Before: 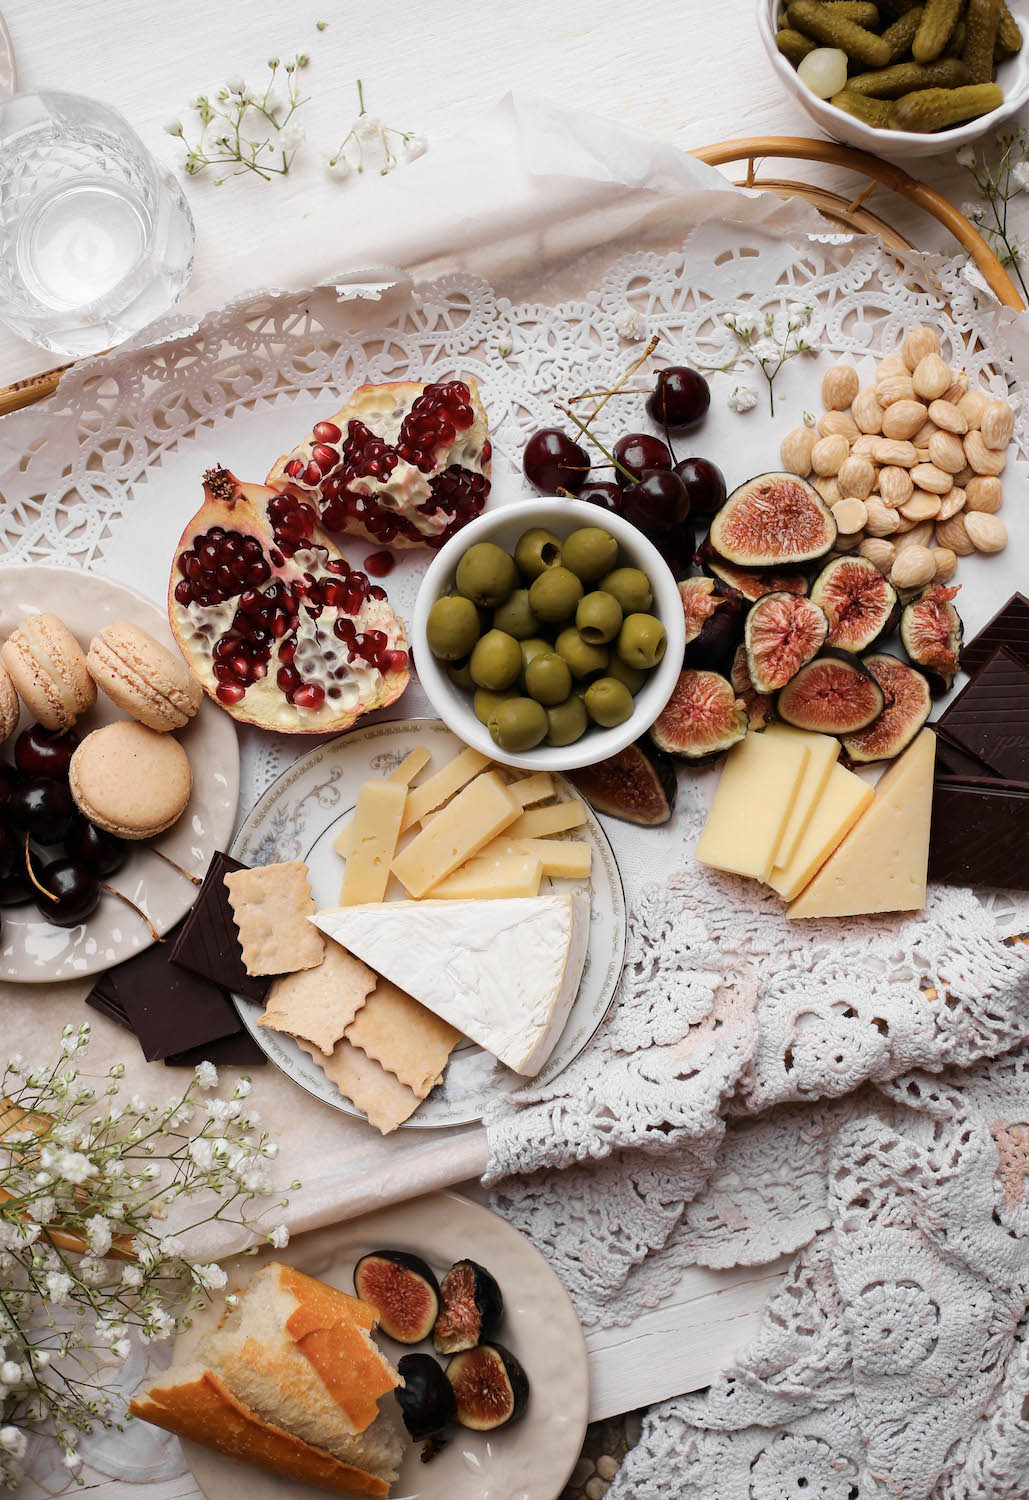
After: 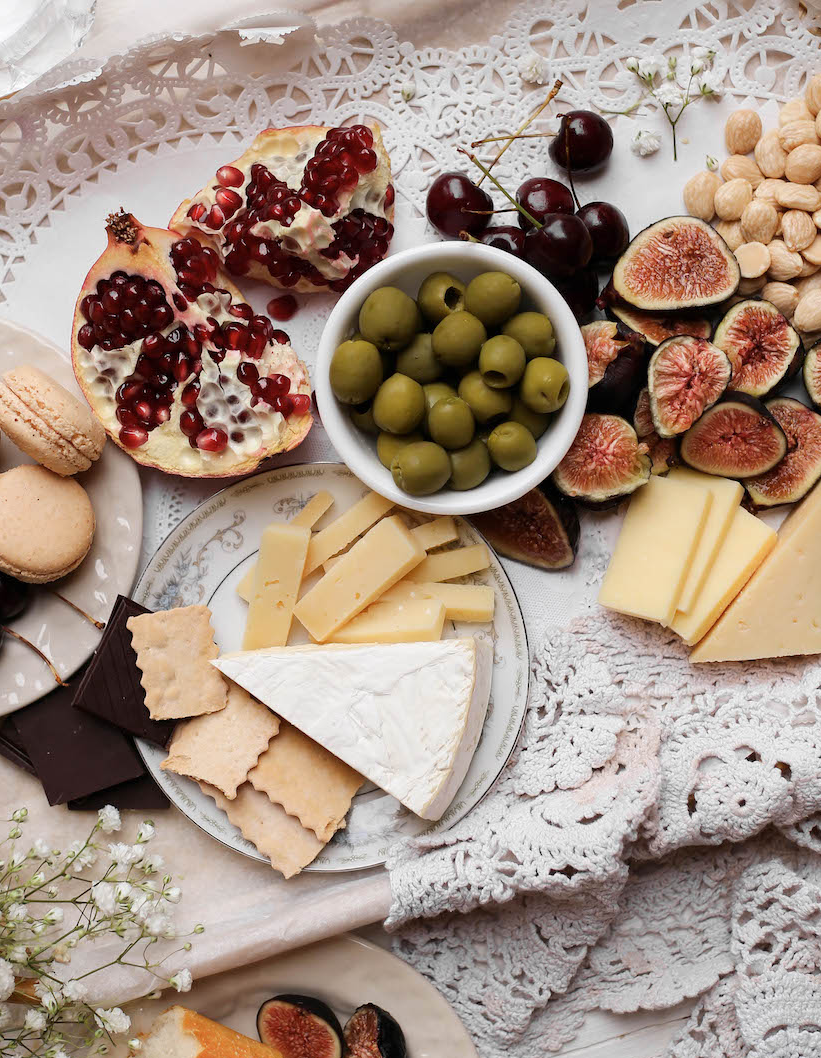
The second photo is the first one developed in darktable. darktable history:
crop: left 9.516%, top 17.081%, right 10.658%, bottom 12.337%
